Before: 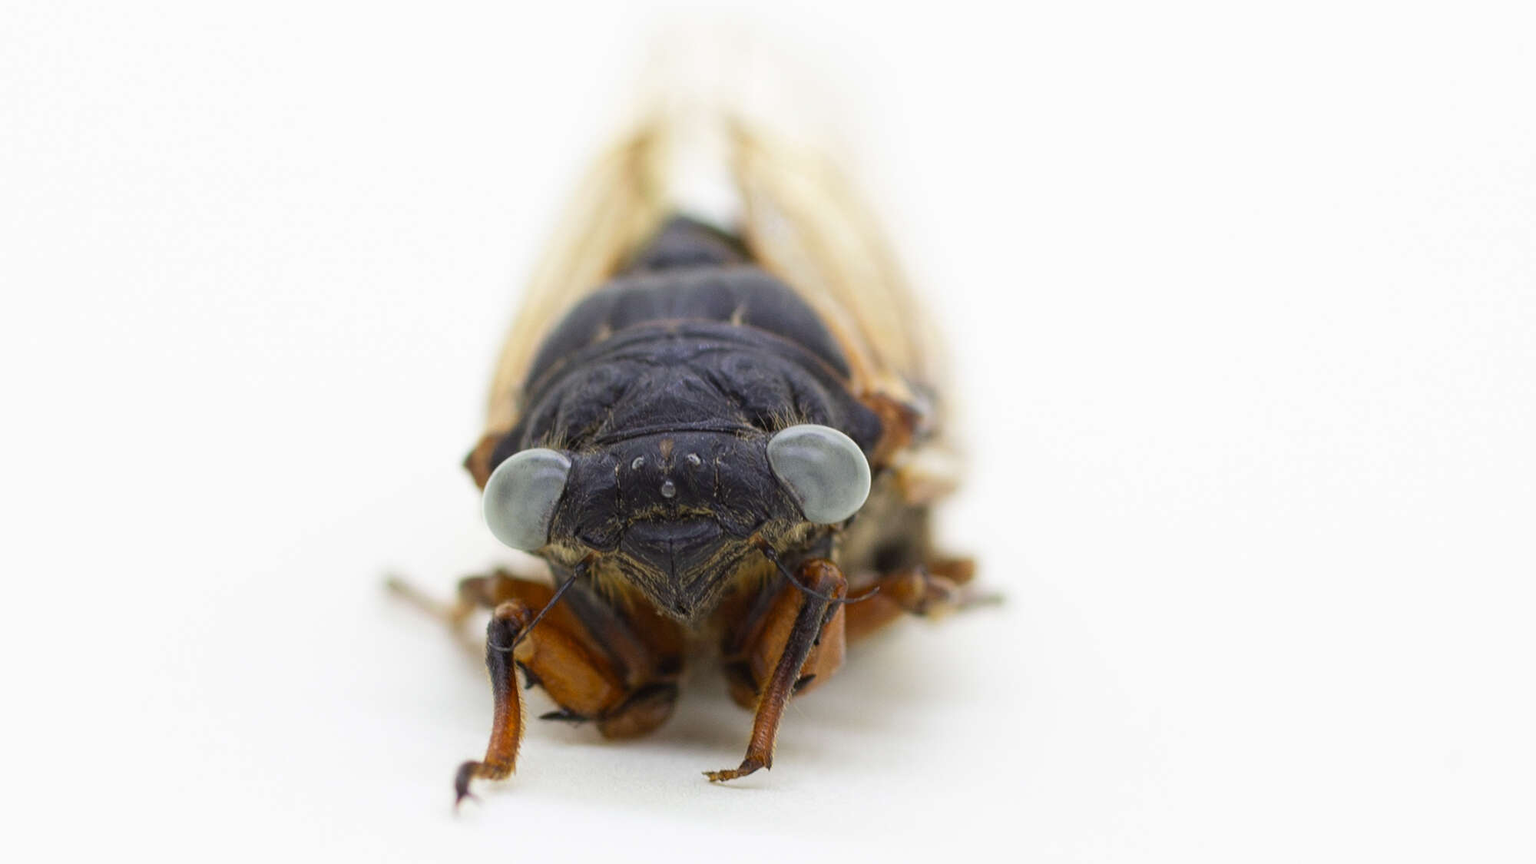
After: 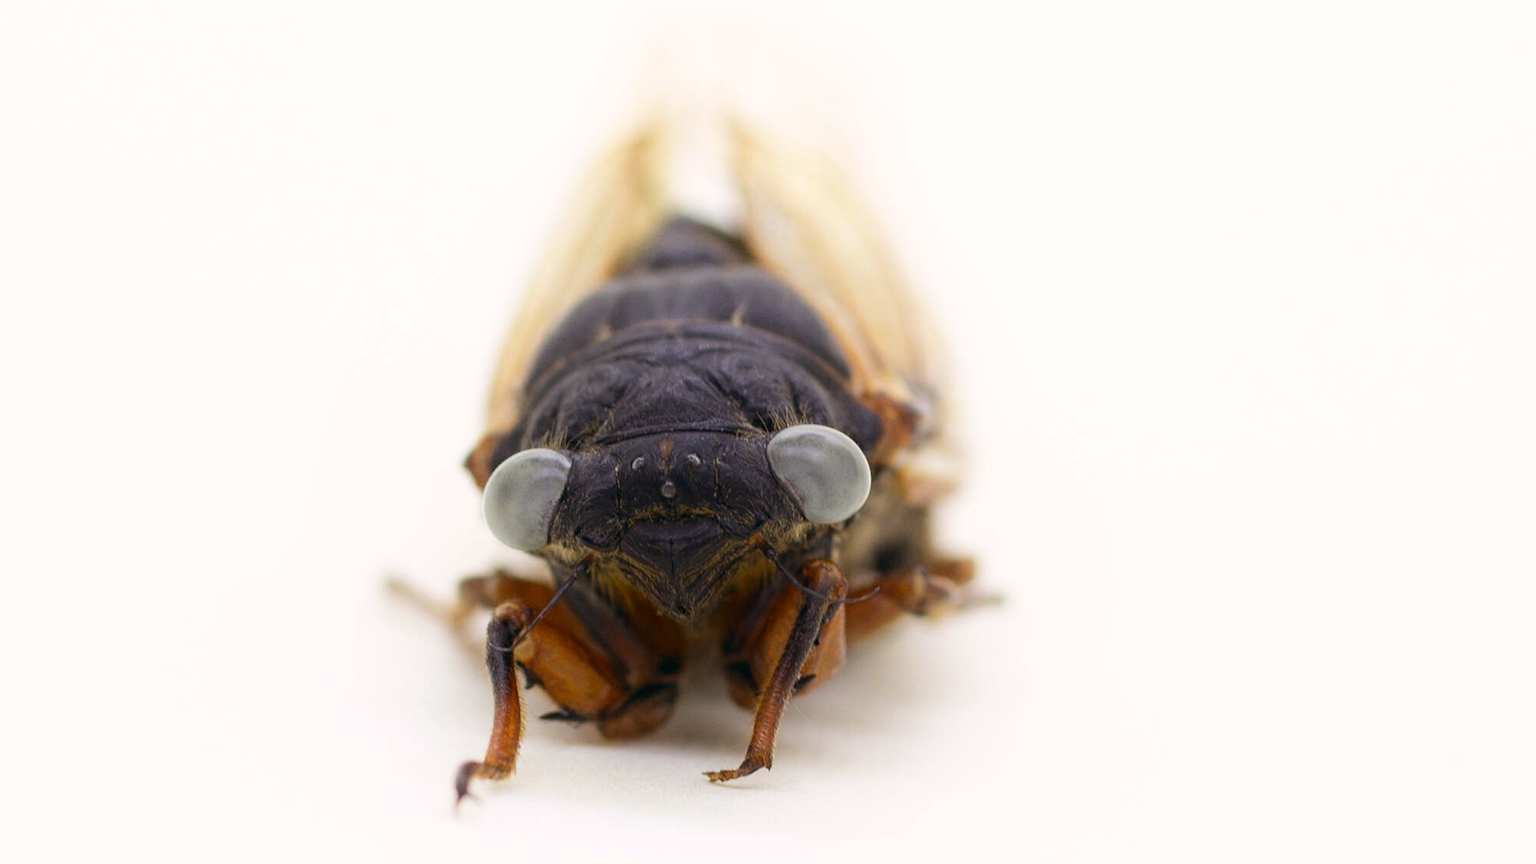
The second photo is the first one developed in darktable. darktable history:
color balance: lift [0.998, 0.998, 1.001, 1.002], gamma [0.995, 1.025, 0.992, 0.975], gain [0.995, 1.02, 0.997, 0.98]
shadows and highlights: shadows -70, highlights 35, soften with gaussian
